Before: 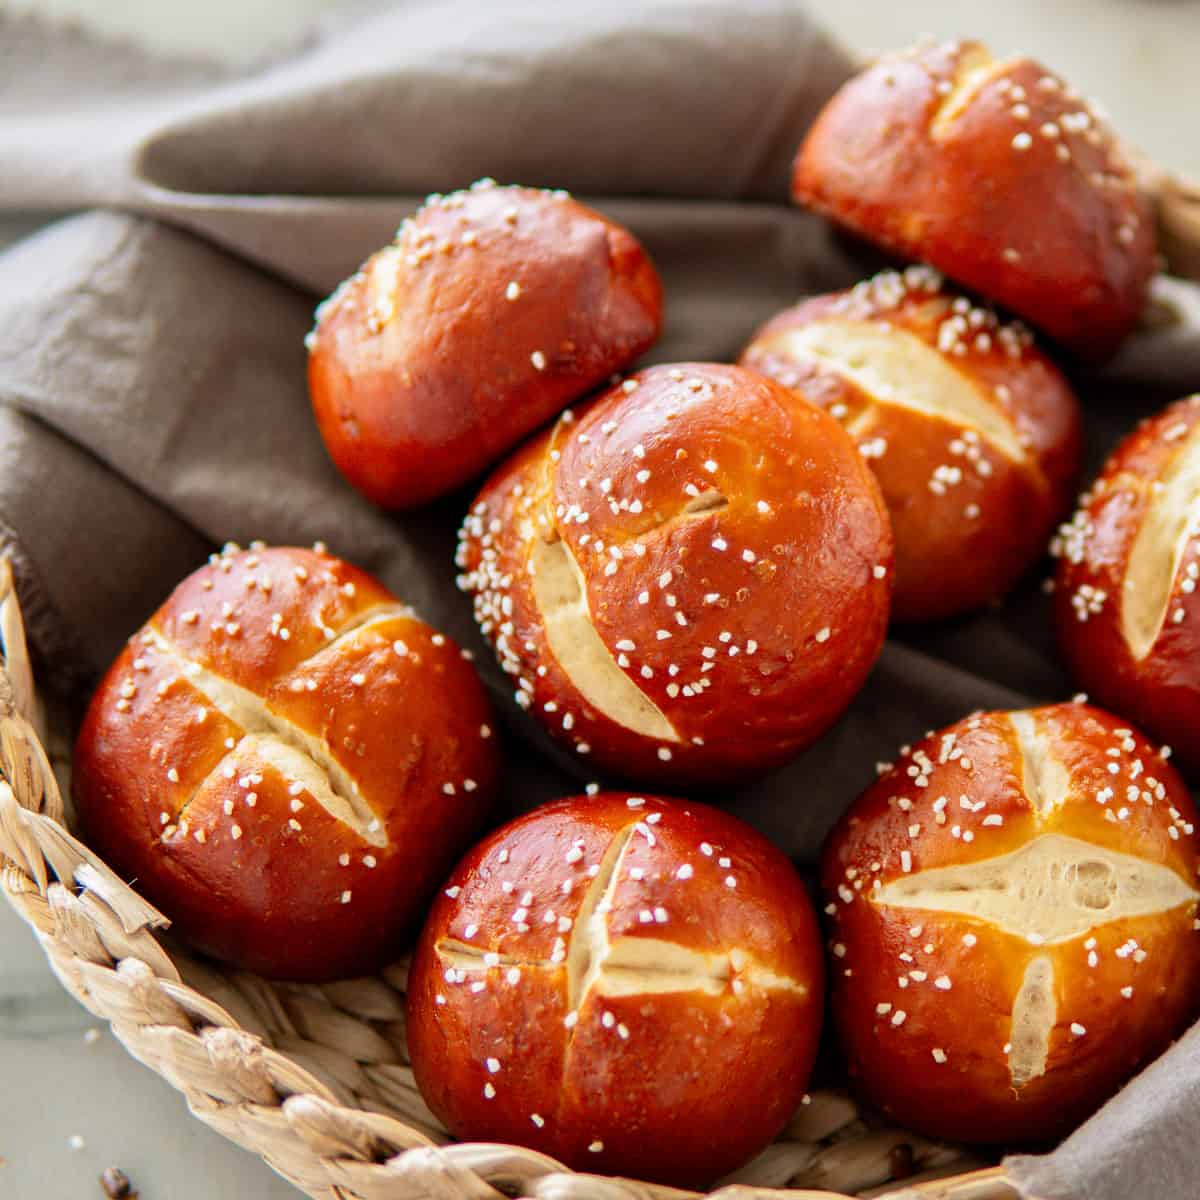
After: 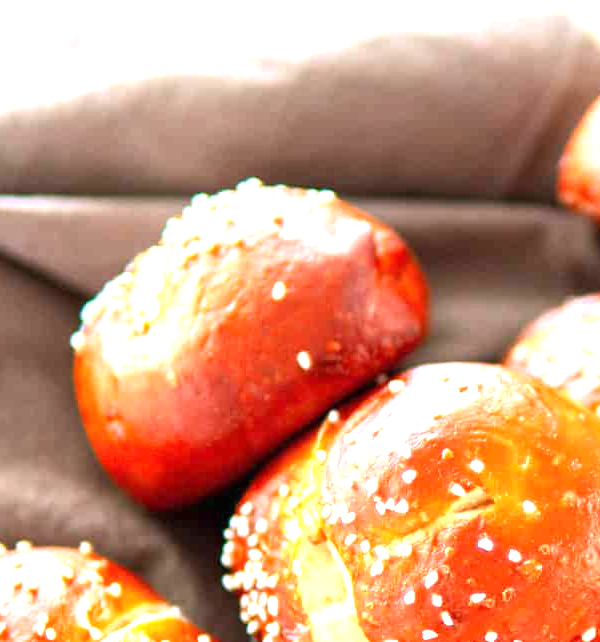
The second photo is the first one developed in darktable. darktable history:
crop: left 19.556%, right 30.401%, bottom 46.458%
exposure: black level correction 0, exposure 1.3 EV, compensate highlight preservation false
white balance: red 1.009, blue 1.027
